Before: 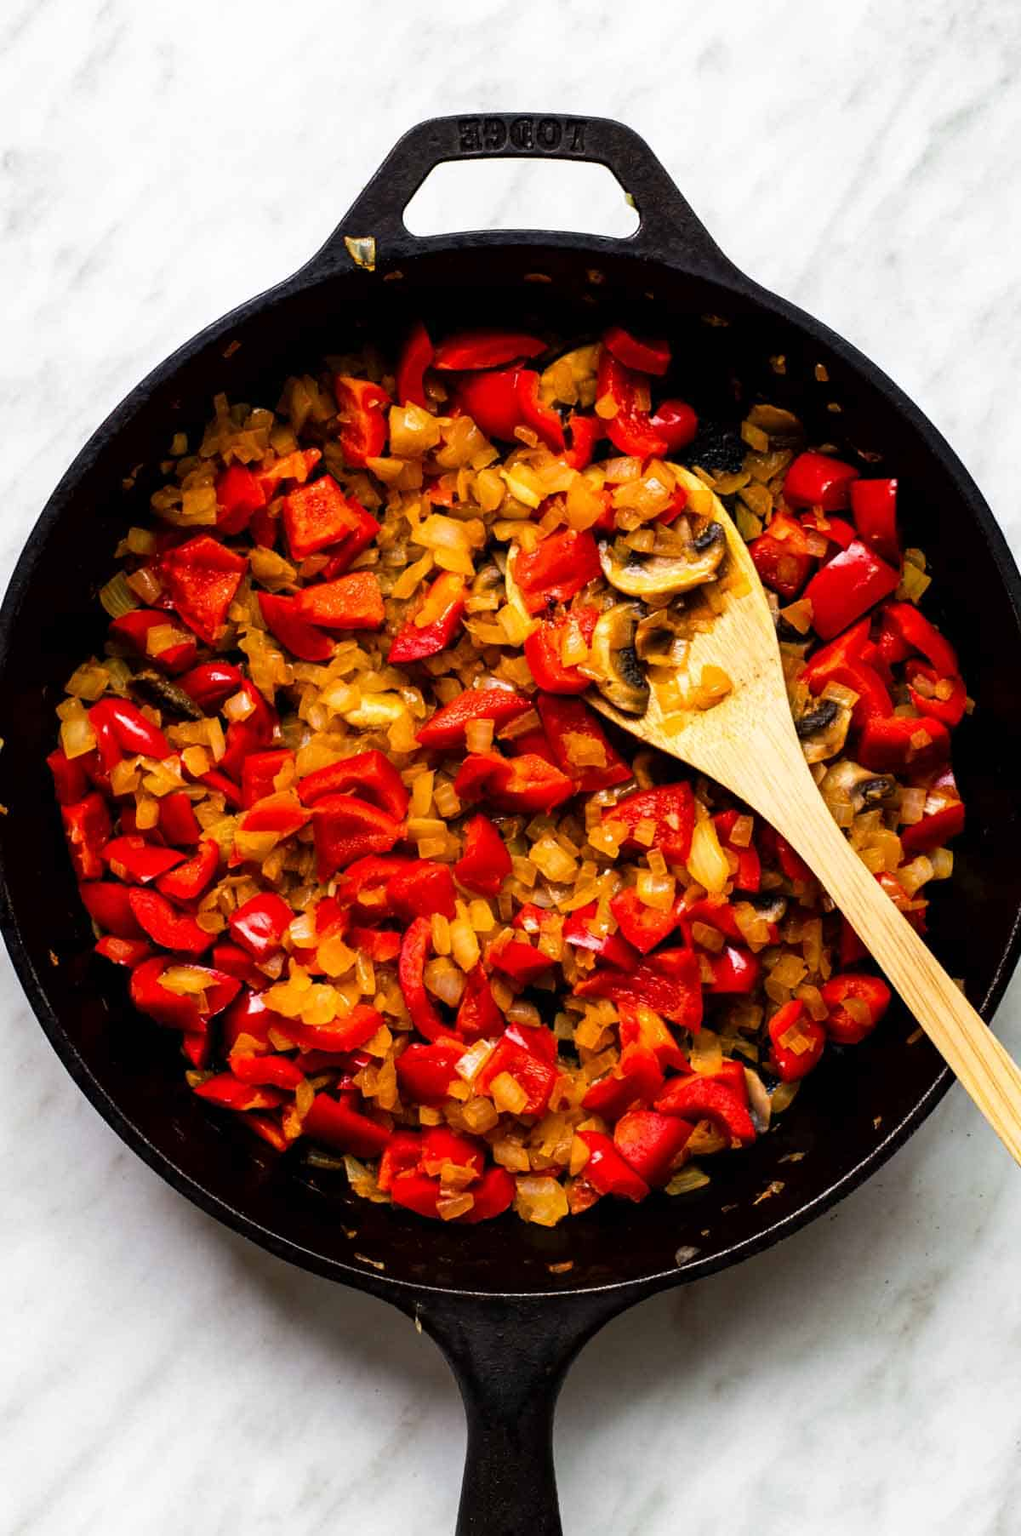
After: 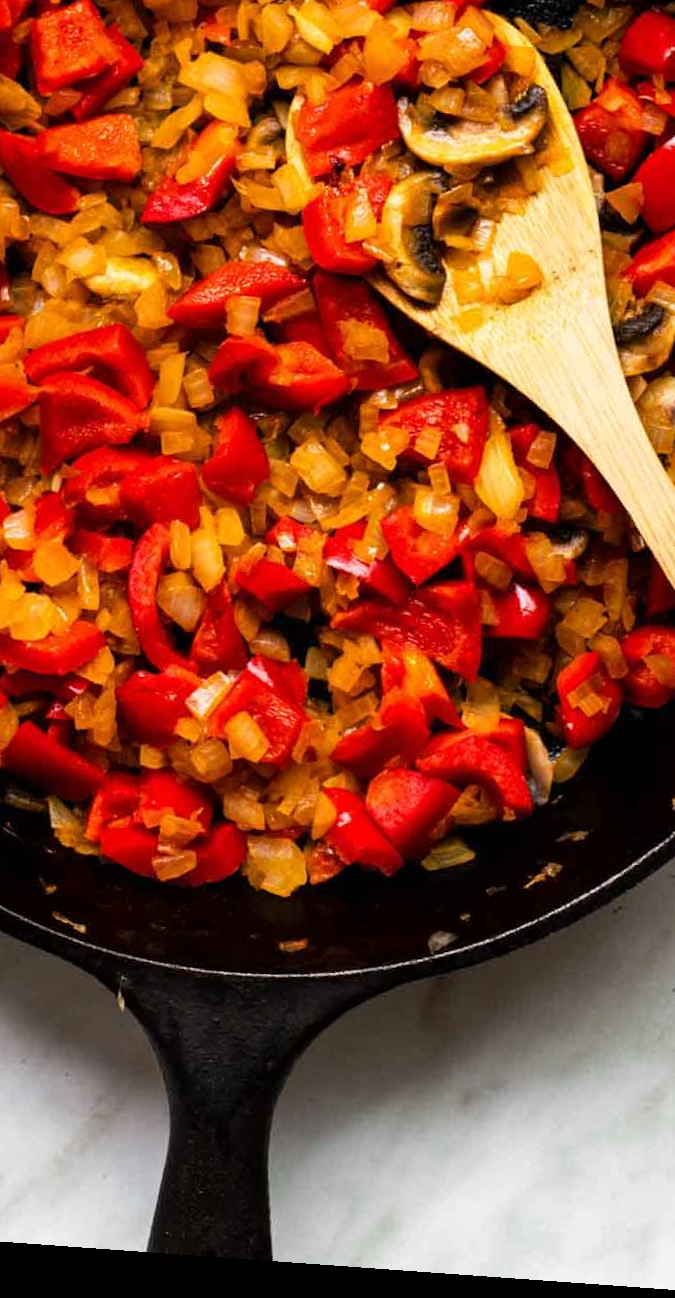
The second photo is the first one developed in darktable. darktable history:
rotate and perspective: rotation 4.1°, automatic cropping off
crop and rotate: left 29.237%, top 31.152%, right 19.807%
